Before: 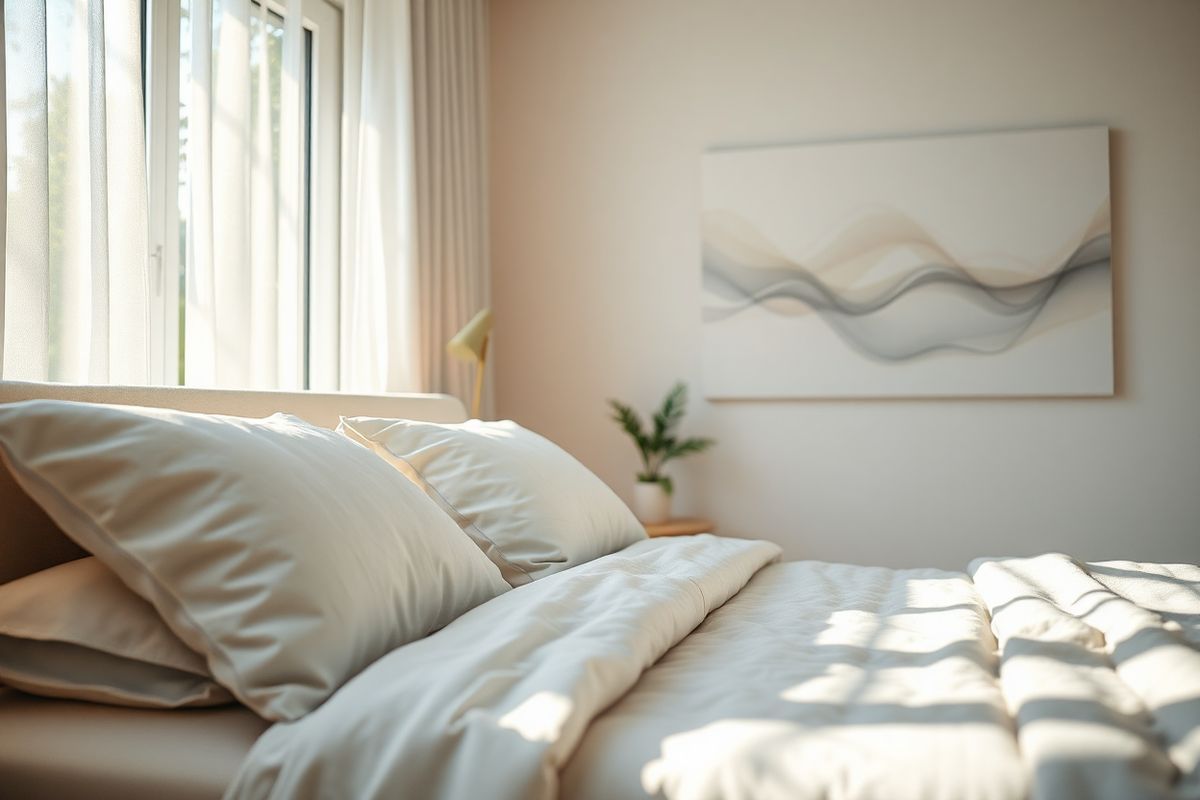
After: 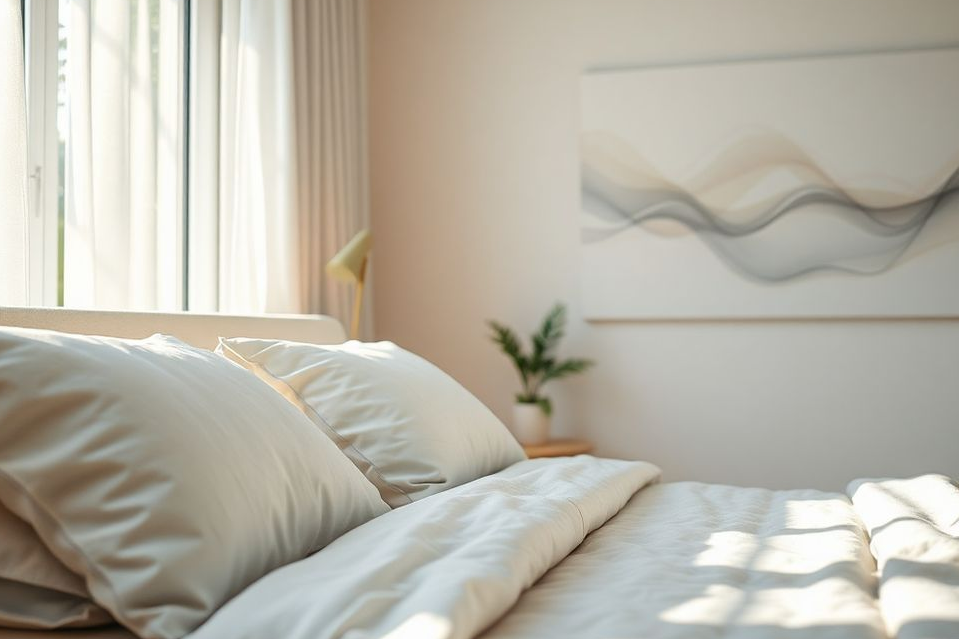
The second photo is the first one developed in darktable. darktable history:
crop and rotate: left 10.095%, top 9.93%, right 9.968%, bottom 10.133%
